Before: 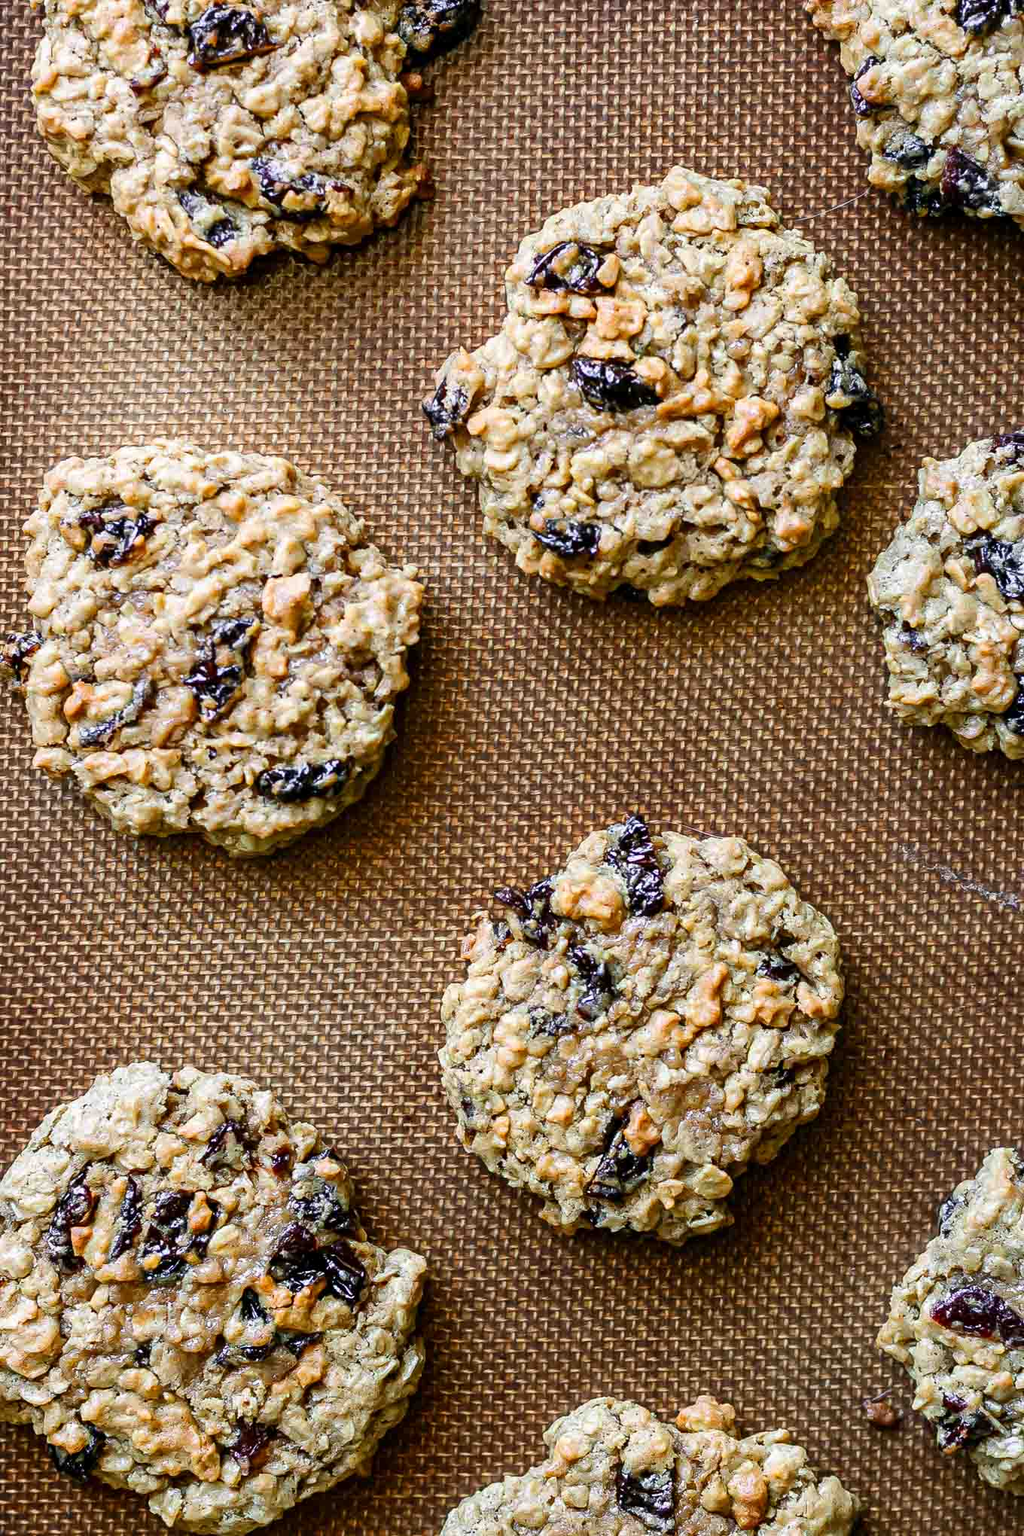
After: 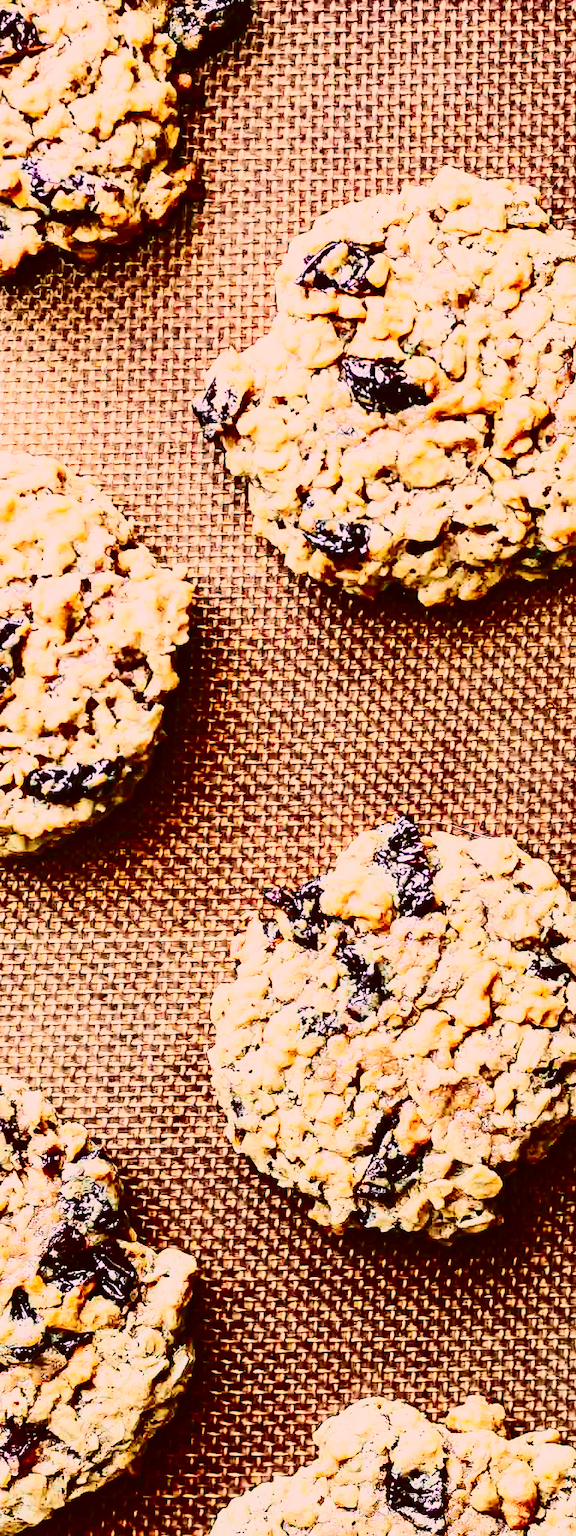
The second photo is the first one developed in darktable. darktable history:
contrast brightness saturation: contrast 0.4, brightness 0.1, saturation 0.21
base curve: curves: ch0 [(0, 0) (0.028, 0.03) (0.121, 0.232) (0.46, 0.748) (0.859, 0.968) (1, 1)], preserve colors none
tone curve: curves: ch0 [(0, 0.019) (0.204, 0.162) (0.491, 0.519) (0.748, 0.765) (1, 0.919)]; ch1 [(0, 0) (0.201, 0.113) (0.372, 0.282) (0.443, 0.434) (0.496, 0.504) (0.566, 0.585) (0.761, 0.803) (1, 1)]; ch2 [(0, 0) (0.434, 0.447) (0.483, 0.487) (0.555, 0.563) (0.697, 0.68) (1, 1)], color space Lab, independent channels, preserve colors none
color correction: highlights a* 10.21, highlights b* 9.79, shadows a* 8.61, shadows b* 7.88, saturation 0.8
crop and rotate: left 22.516%, right 21.234%
